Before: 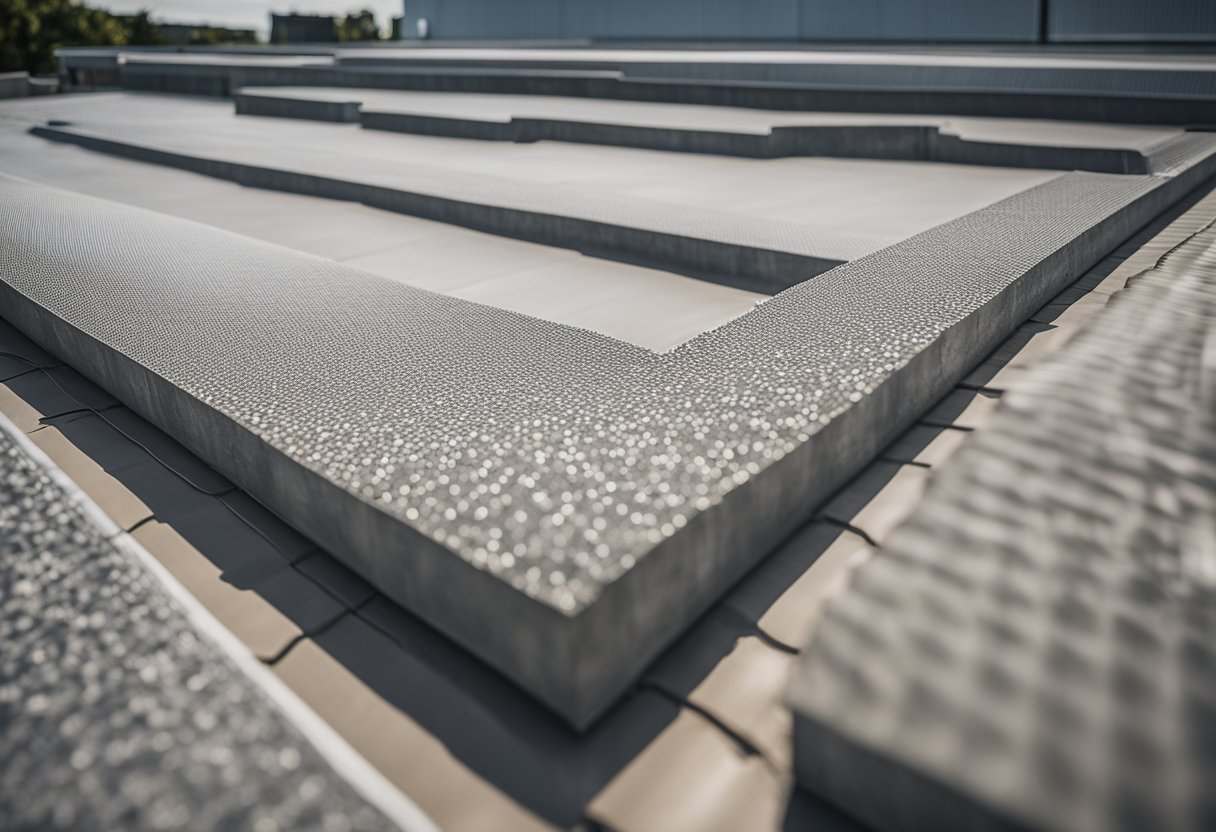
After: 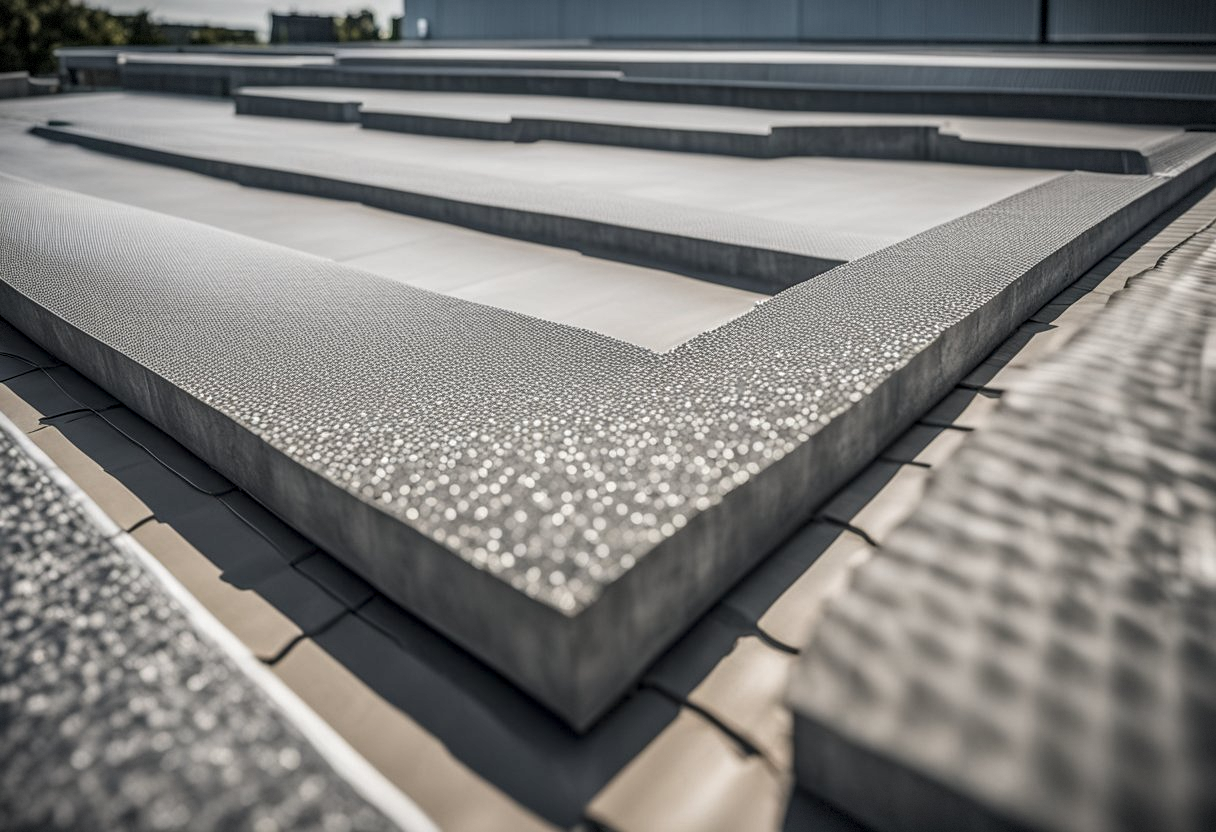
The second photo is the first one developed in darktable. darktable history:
vignetting: fall-off start 100%, brightness -0.406, saturation -0.3, width/height ratio 1.324, dithering 8-bit output, unbound false
local contrast: highlights 61%, detail 143%, midtone range 0.428
